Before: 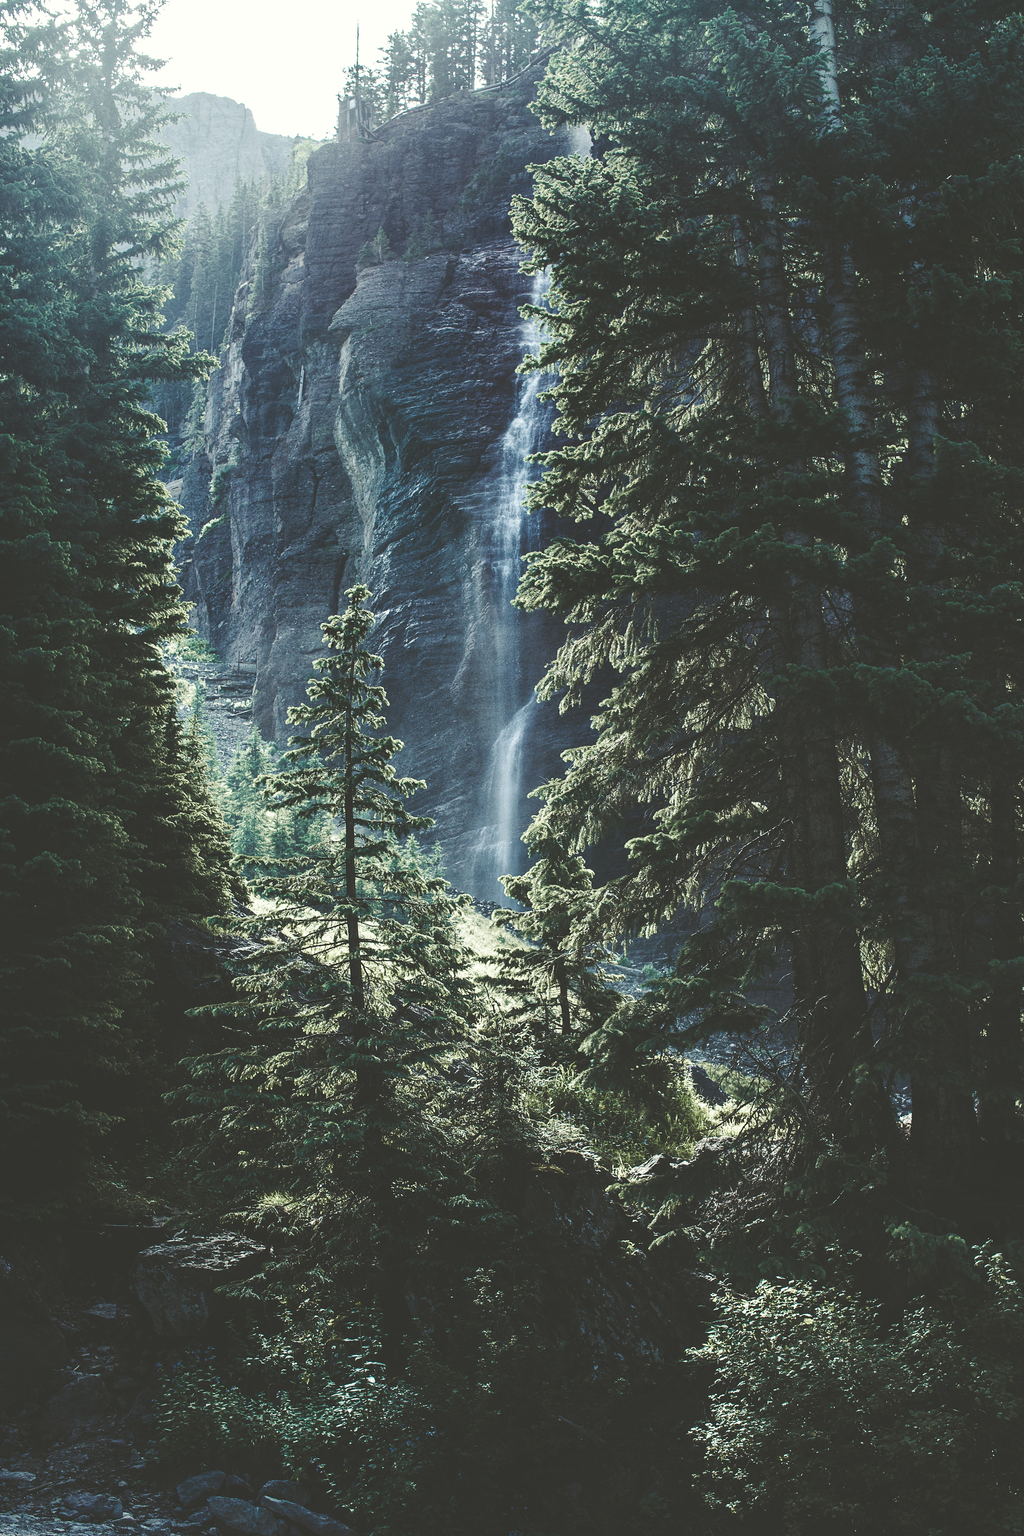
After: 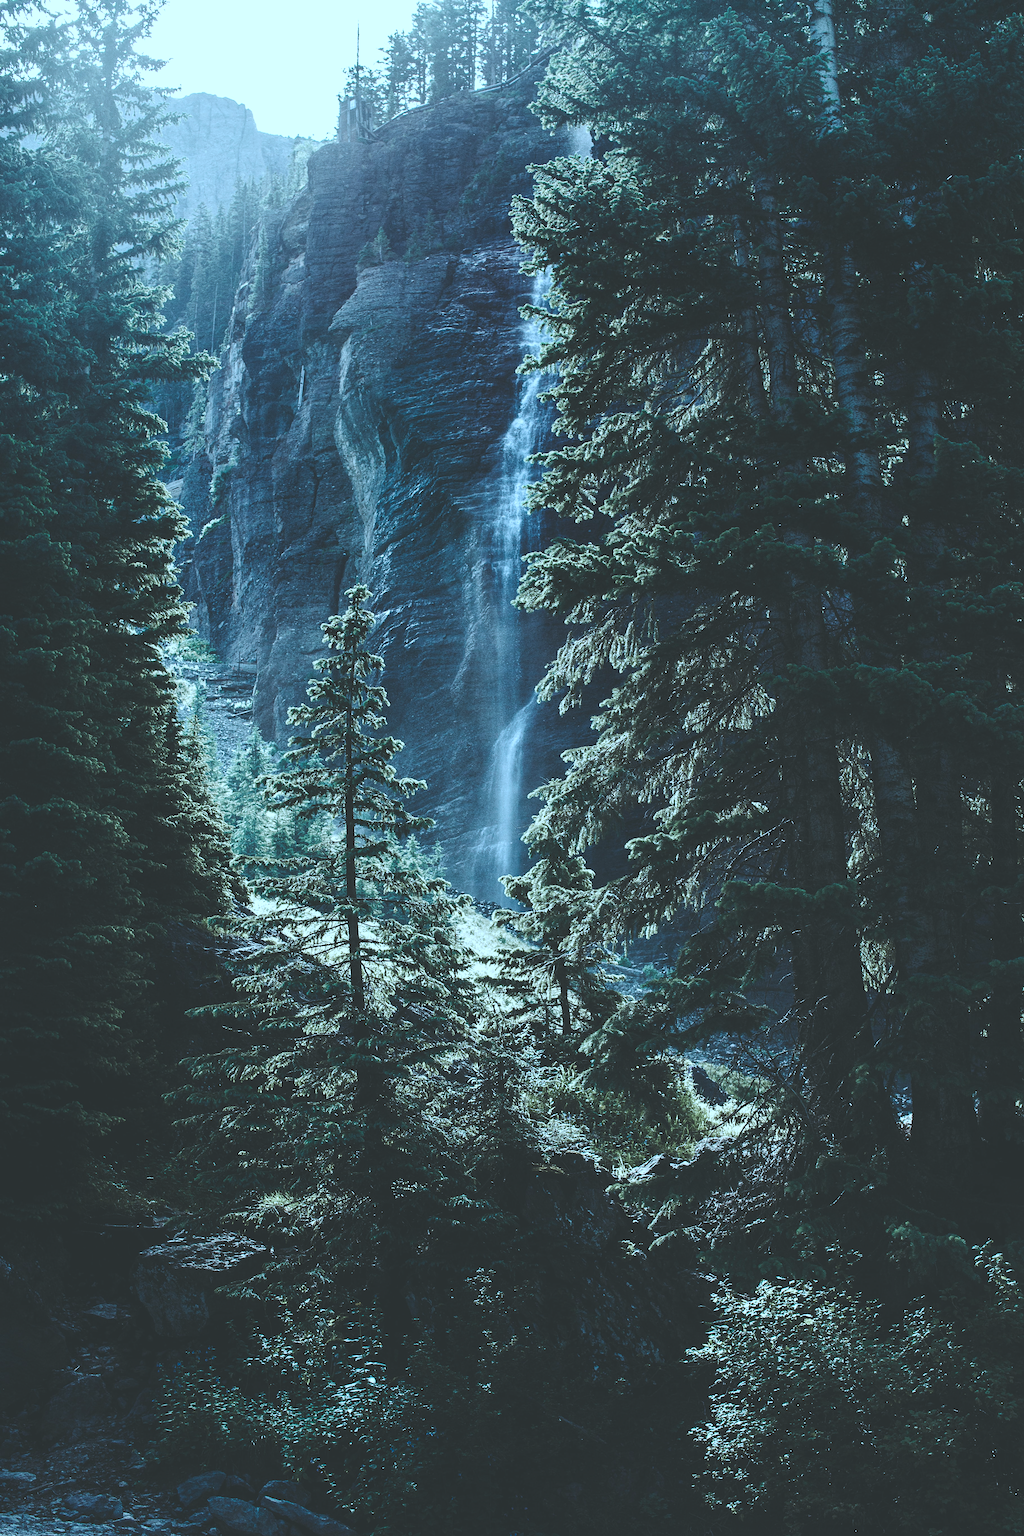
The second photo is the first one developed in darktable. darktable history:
base curve: curves: ch0 [(0, 0) (0.303, 0.277) (1, 1)]
color correction: highlights a* -9.35, highlights b* -23.15
